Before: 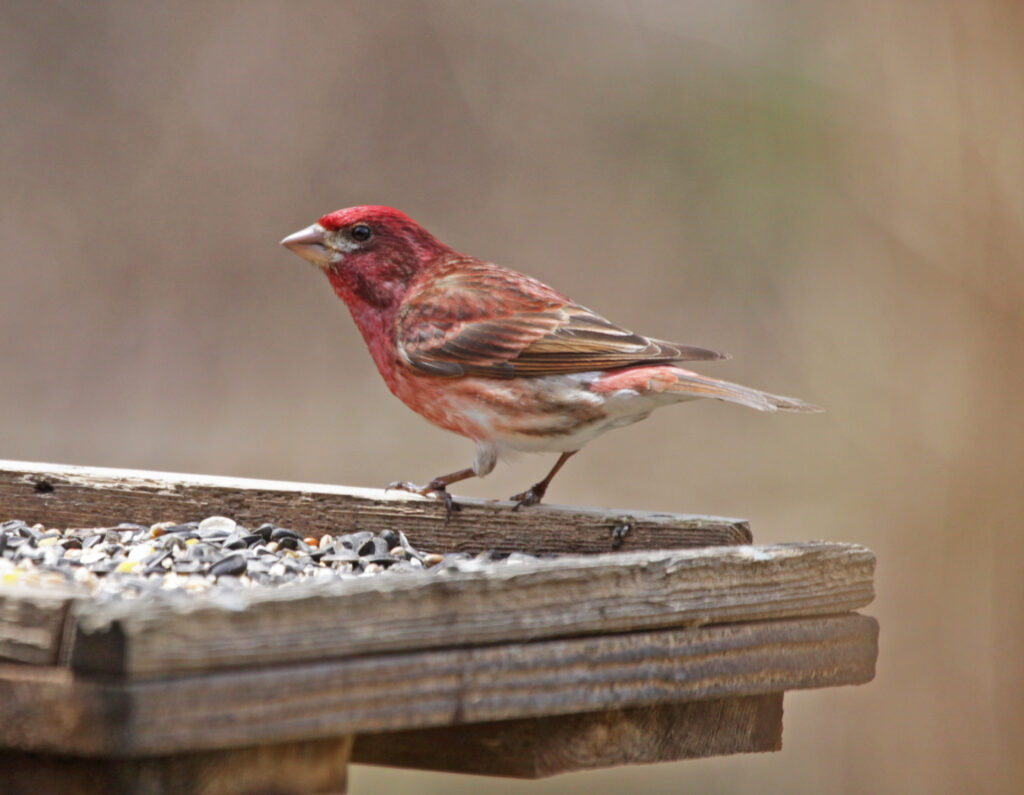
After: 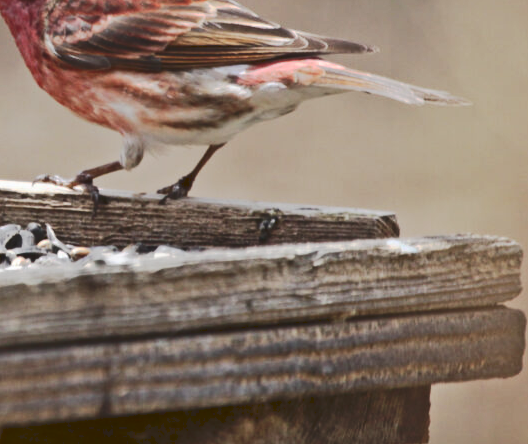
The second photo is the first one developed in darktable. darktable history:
shadows and highlights: shadows 20.3, highlights -20.23, soften with gaussian
contrast brightness saturation: contrast 0.287
tone curve: curves: ch0 [(0, 0) (0.003, 0.08) (0.011, 0.088) (0.025, 0.104) (0.044, 0.122) (0.069, 0.141) (0.1, 0.161) (0.136, 0.181) (0.177, 0.209) (0.224, 0.246) (0.277, 0.293) (0.335, 0.343) (0.399, 0.399) (0.468, 0.464) (0.543, 0.54) (0.623, 0.616) (0.709, 0.694) (0.801, 0.757) (0.898, 0.821) (1, 1)], preserve colors none
crop: left 34.496%, top 38.739%, right 13.877%, bottom 5.389%
